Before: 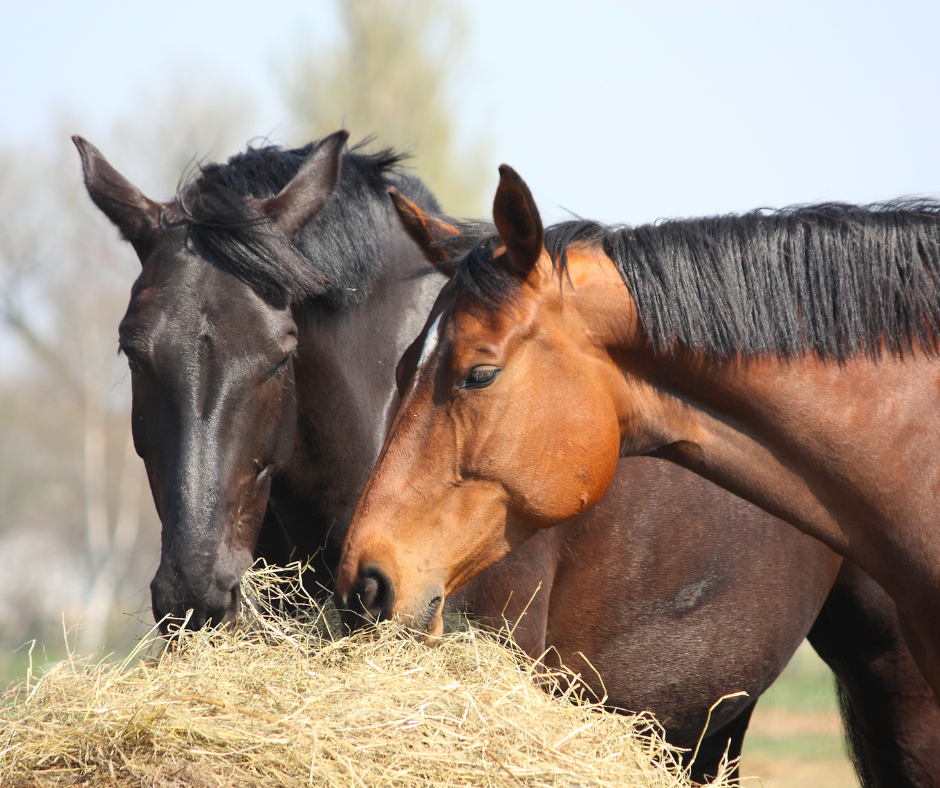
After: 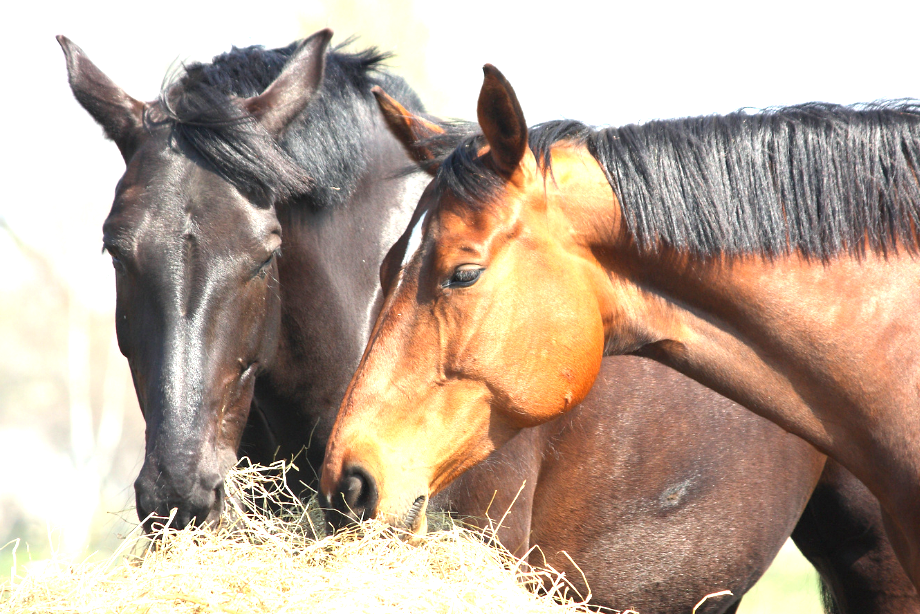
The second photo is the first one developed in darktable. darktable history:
crop and rotate: left 1.814%, top 12.818%, right 0.25%, bottom 9.225%
exposure: black level correction 0.001, exposure 1.3 EV, compensate highlight preservation false
white balance: red 0.978, blue 0.999
